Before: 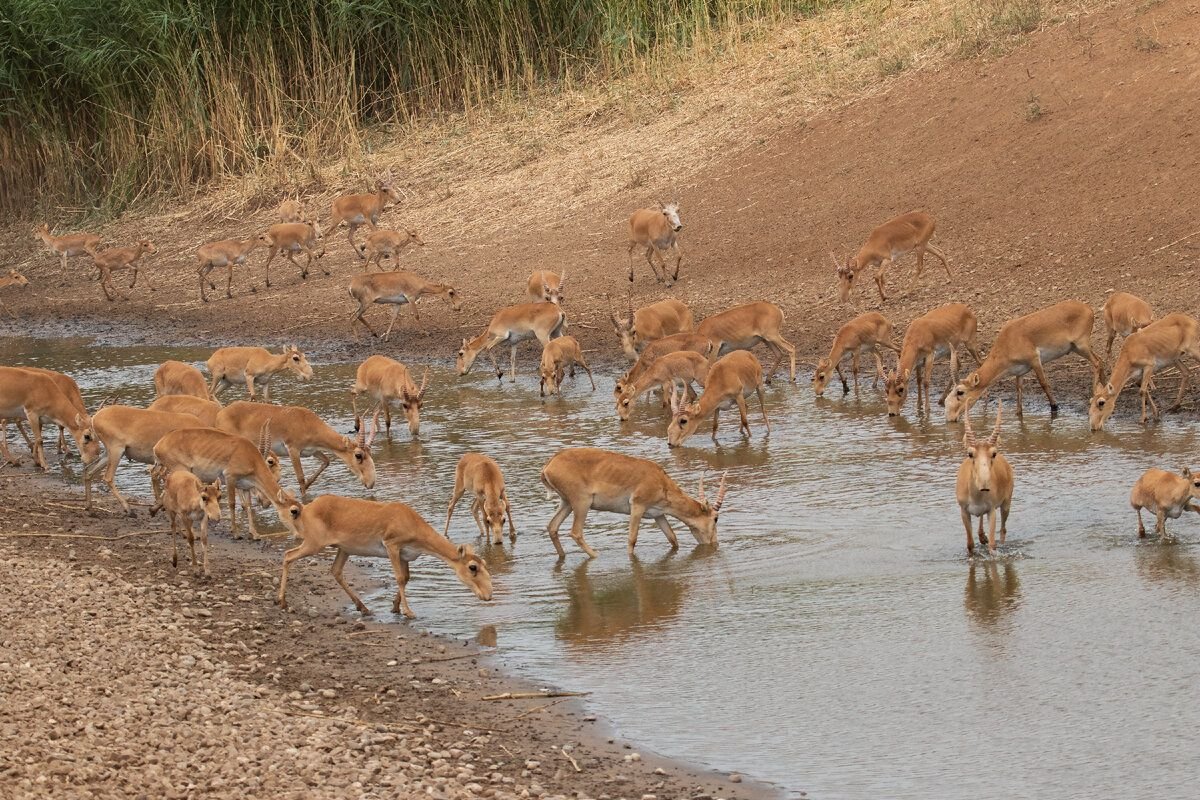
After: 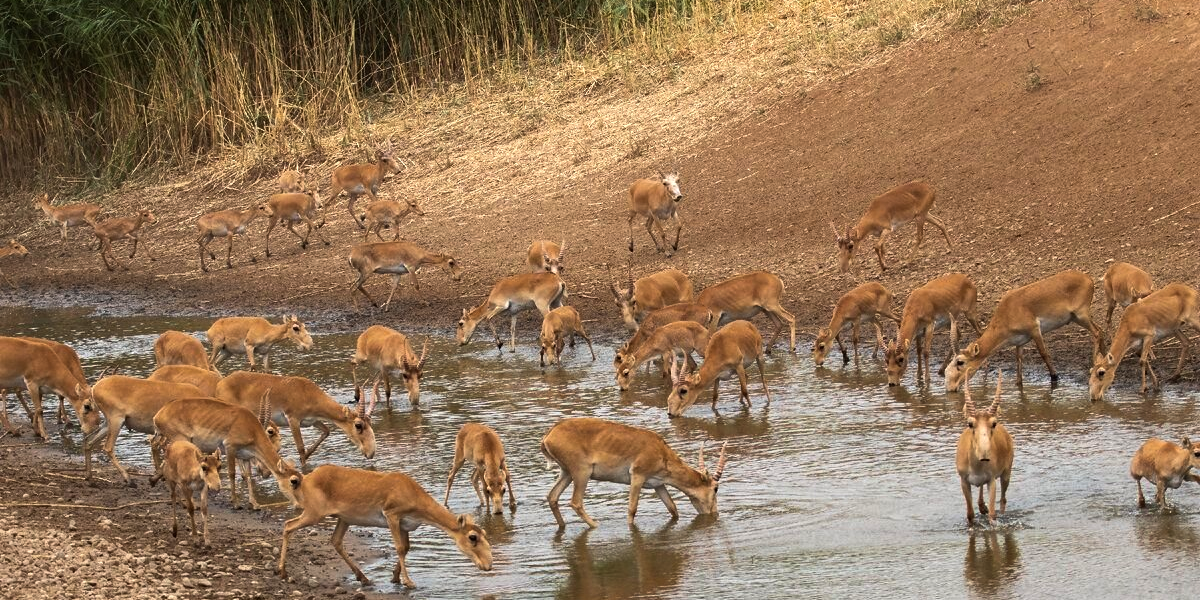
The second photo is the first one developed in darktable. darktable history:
color balance rgb: perceptual brilliance grading › highlights 14.29%, perceptual brilliance grading › mid-tones -5.92%, perceptual brilliance grading › shadows -26.83%, global vibrance 31.18%
crop: top 3.857%, bottom 21.132%
